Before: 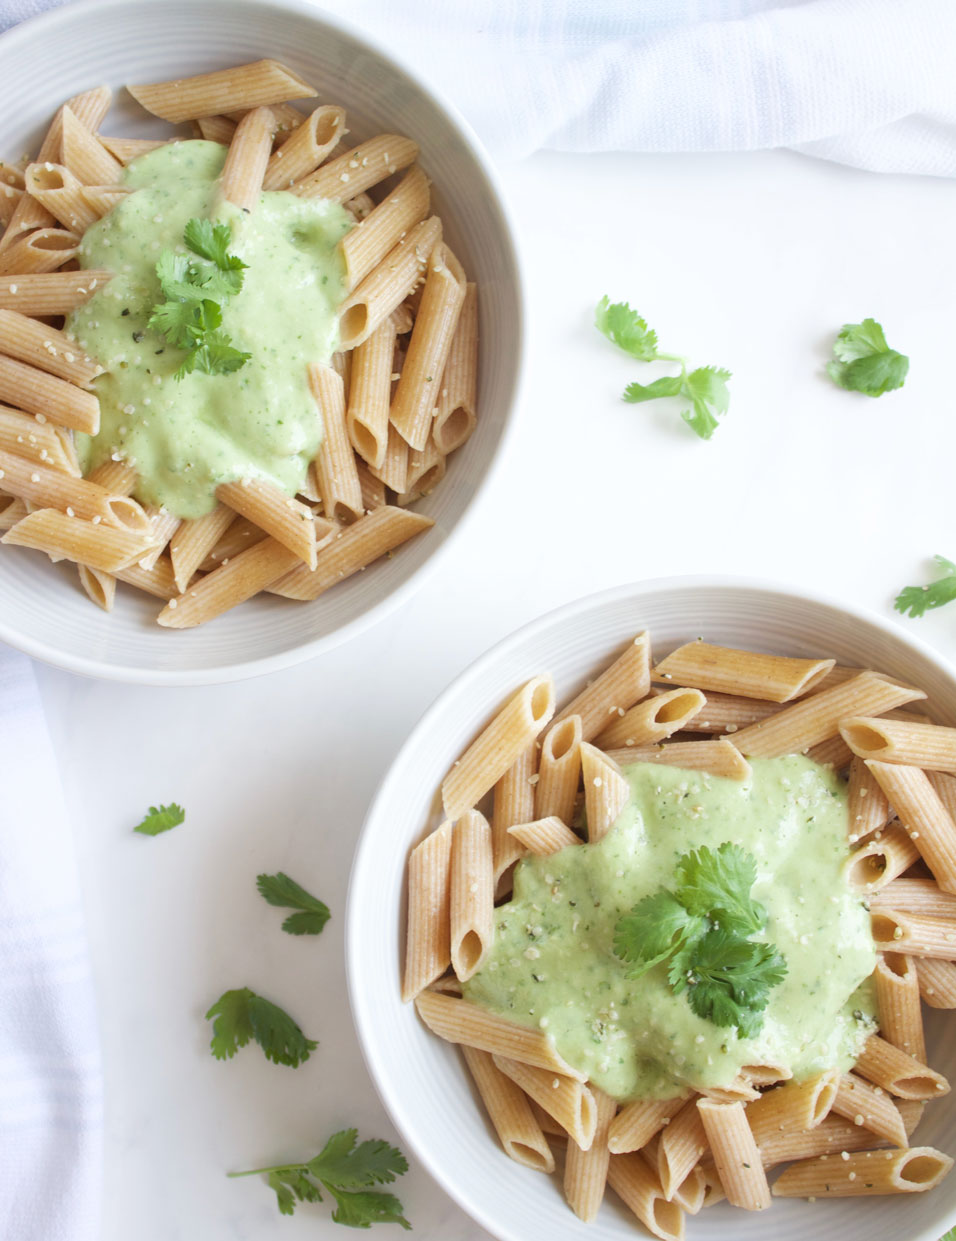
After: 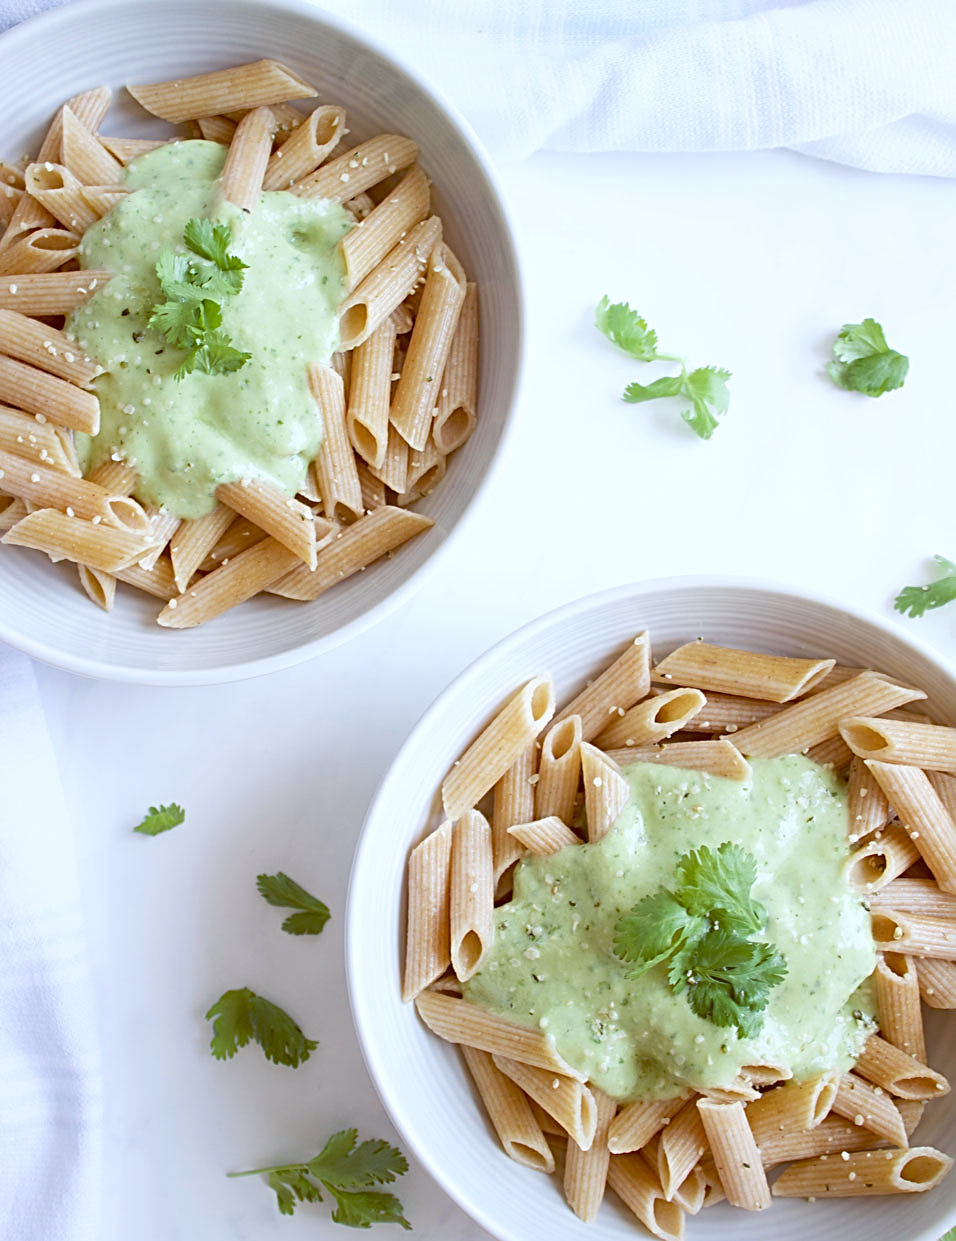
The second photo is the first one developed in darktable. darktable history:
white balance: red 0.983, blue 1.036
sharpen: radius 2.817, amount 0.715
color balance: lift [1, 1.015, 1.004, 0.985], gamma [1, 0.958, 0.971, 1.042], gain [1, 0.956, 0.977, 1.044]
